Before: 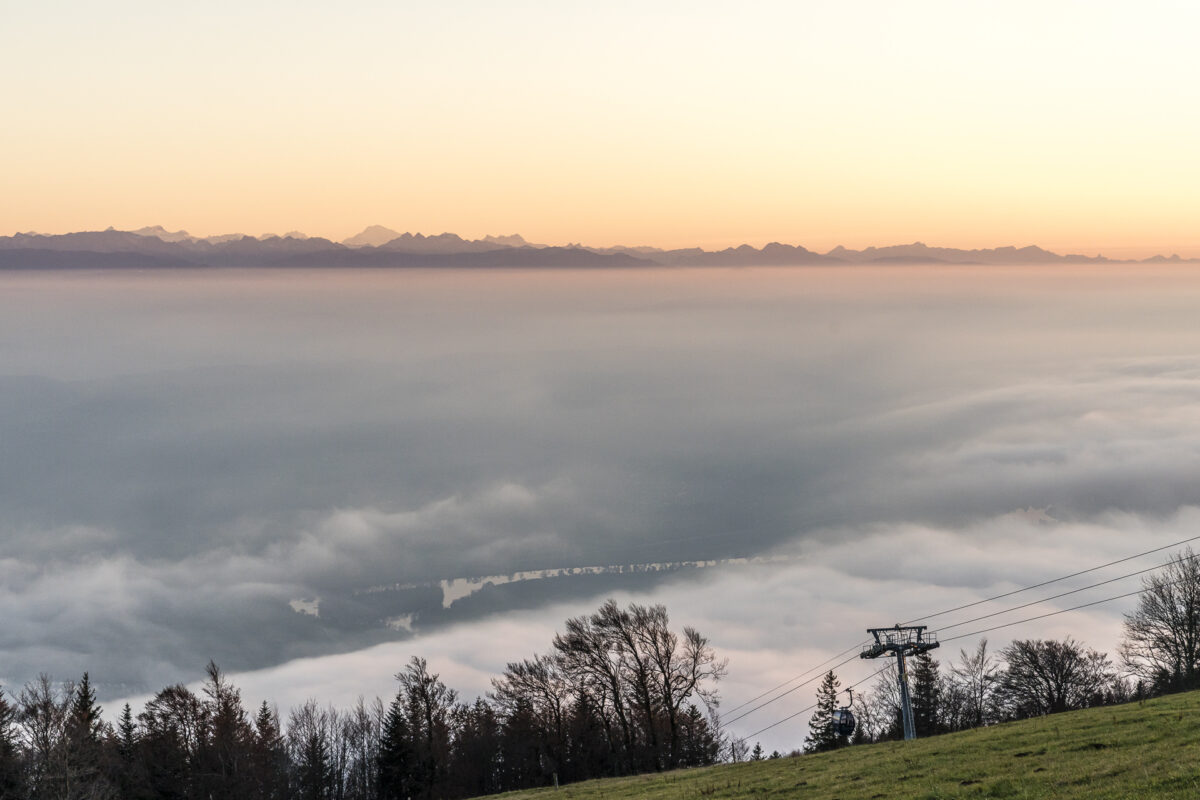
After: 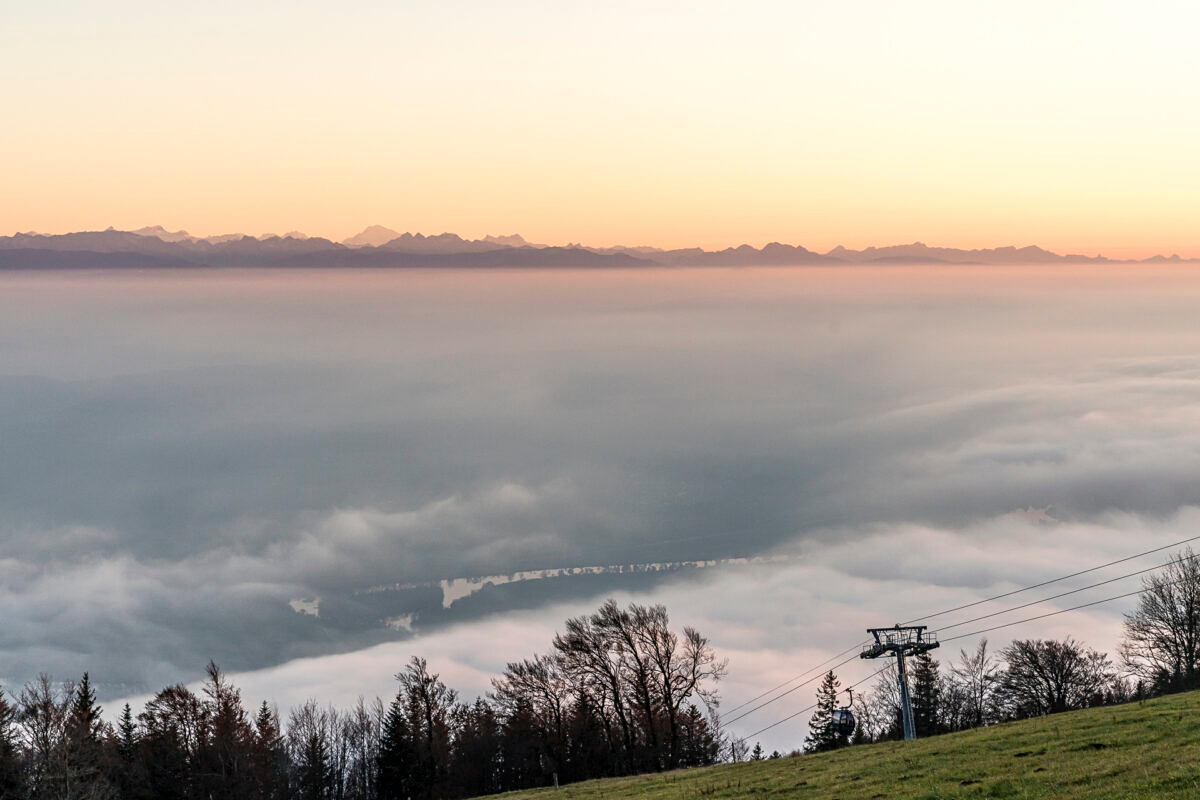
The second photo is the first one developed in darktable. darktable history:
sharpen: amount 0.2
